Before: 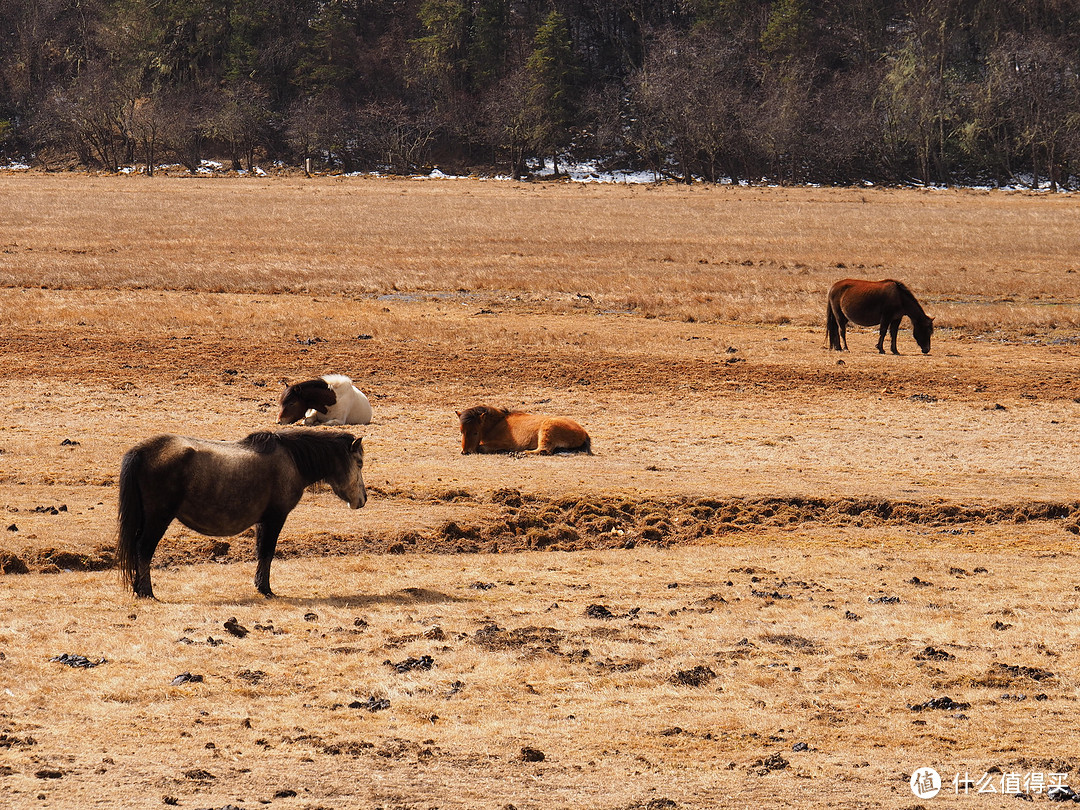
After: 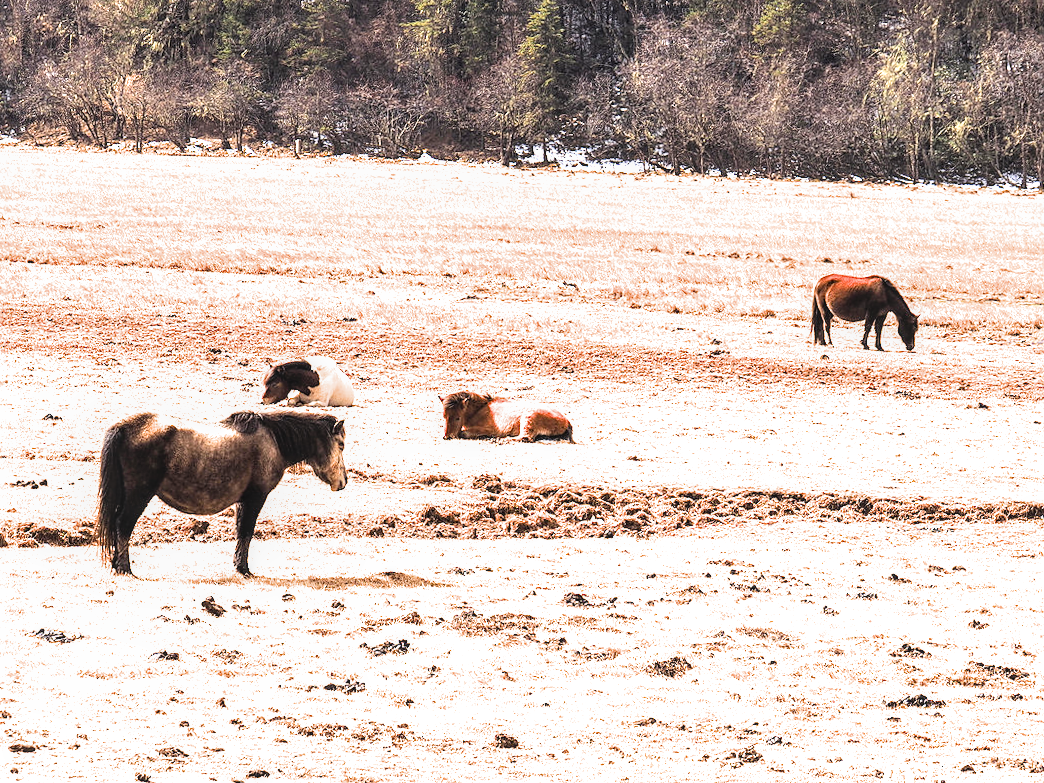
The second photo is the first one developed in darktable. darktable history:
crop and rotate: angle -1.49°
filmic rgb: black relative exposure -8.11 EV, white relative exposure 3 EV, hardness 5.37, contrast 1.262
exposure: black level correction 0, exposure 2.113 EV, compensate exposure bias true, compensate highlight preservation false
sharpen: amount 0.202
local contrast: on, module defaults
